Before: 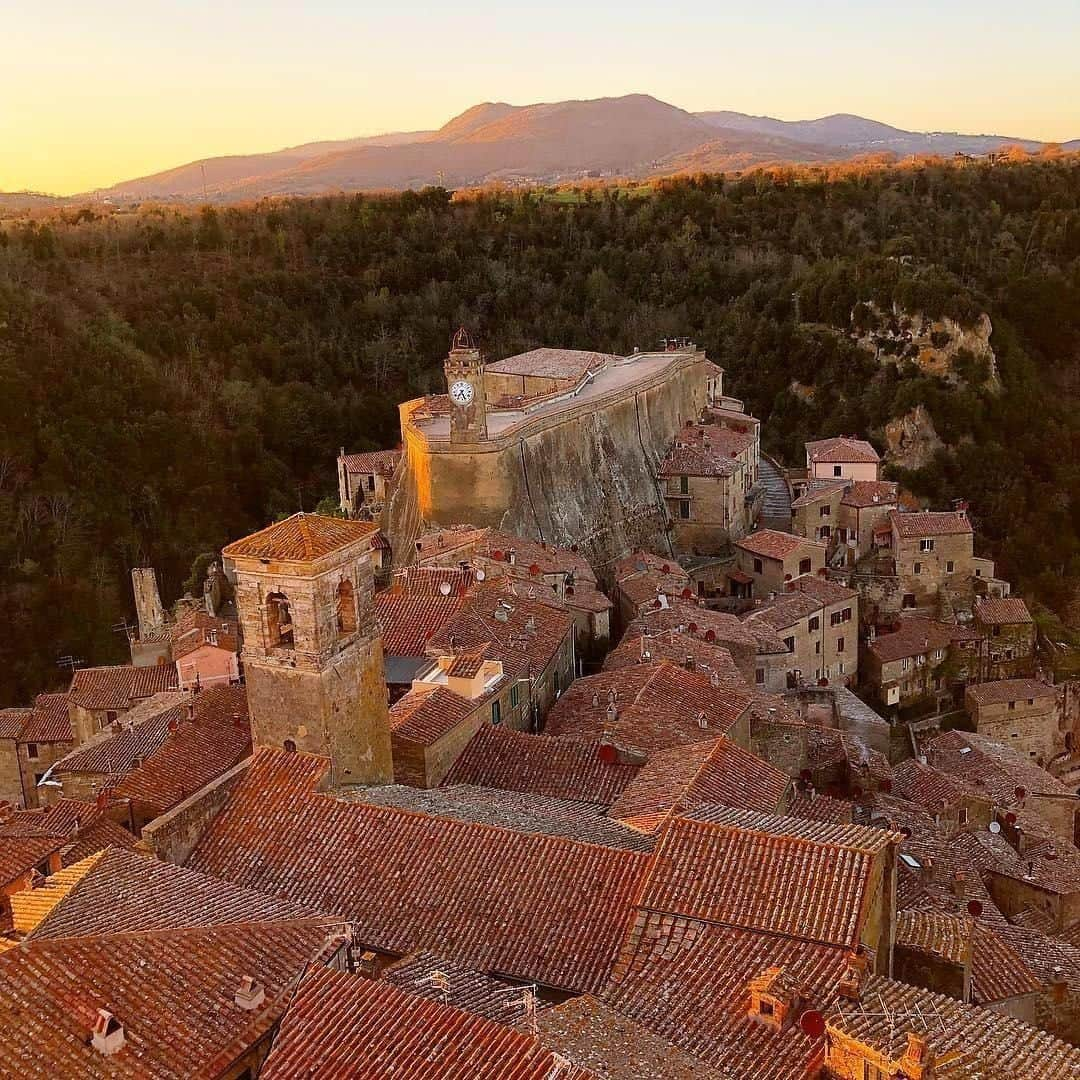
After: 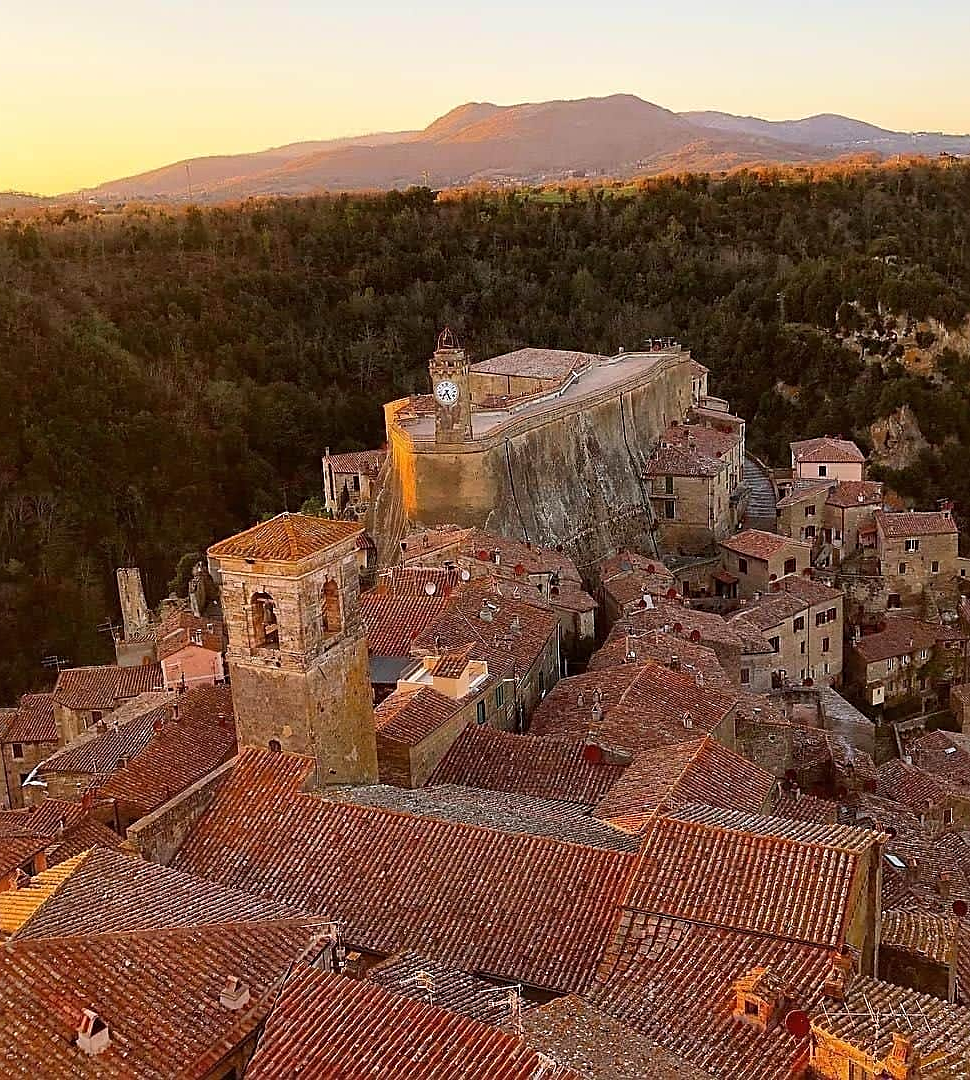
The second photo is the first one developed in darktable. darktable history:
crop and rotate: left 1.399%, right 8.763%
sharpen: on, module defaults
